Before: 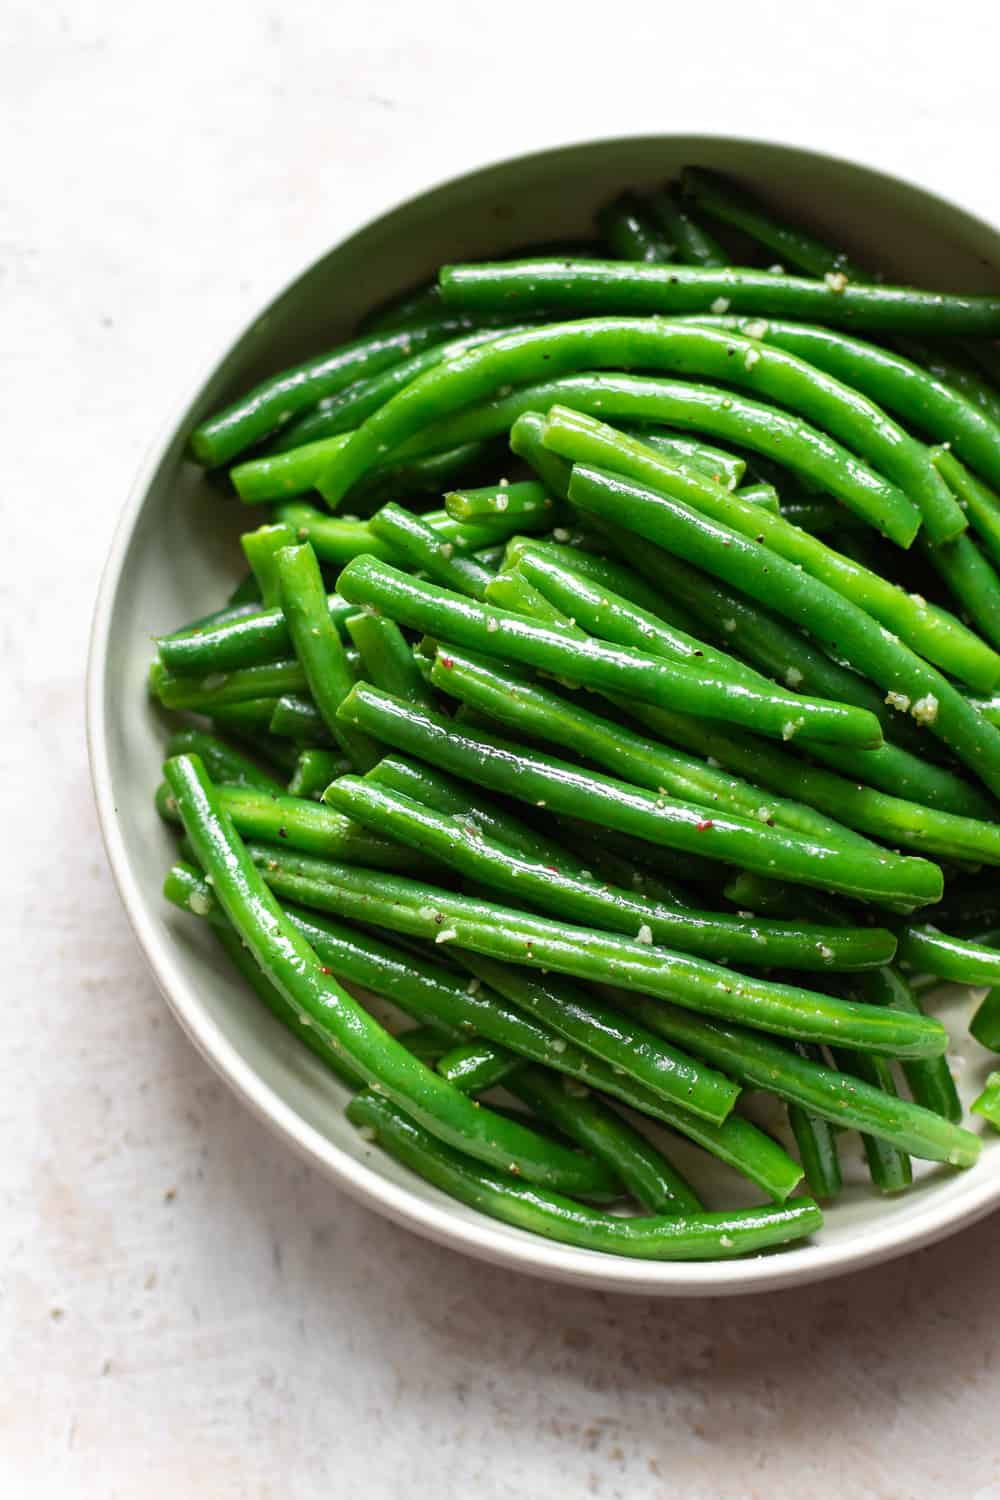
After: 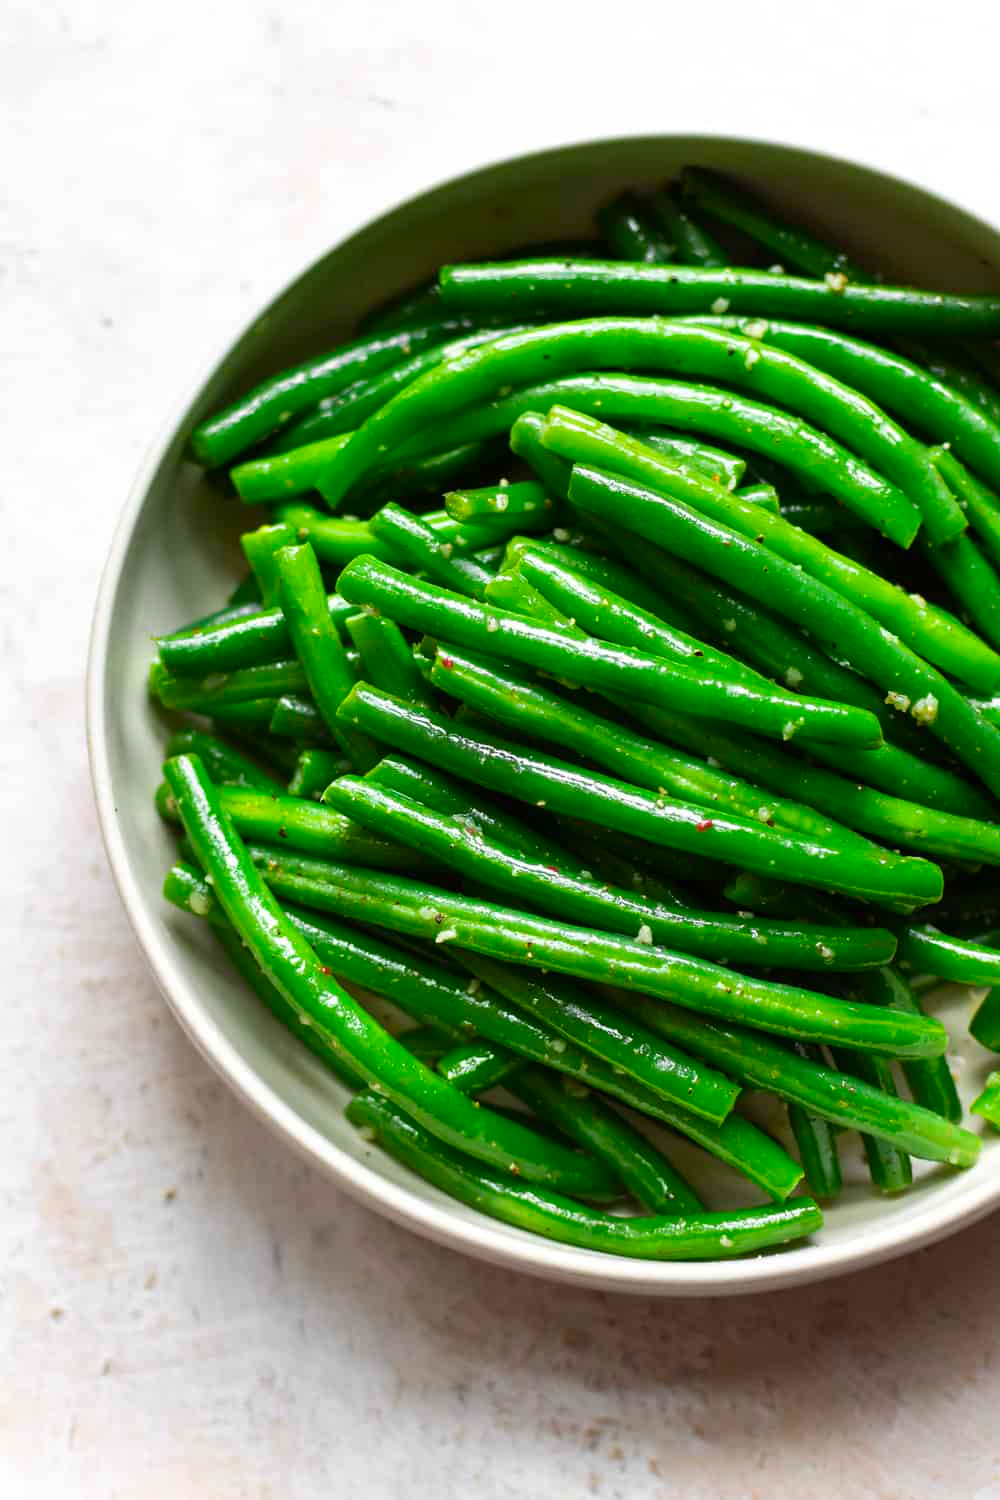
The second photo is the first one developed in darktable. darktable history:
contrast brightness saturation: brightness -0.016, saturation 0.369
